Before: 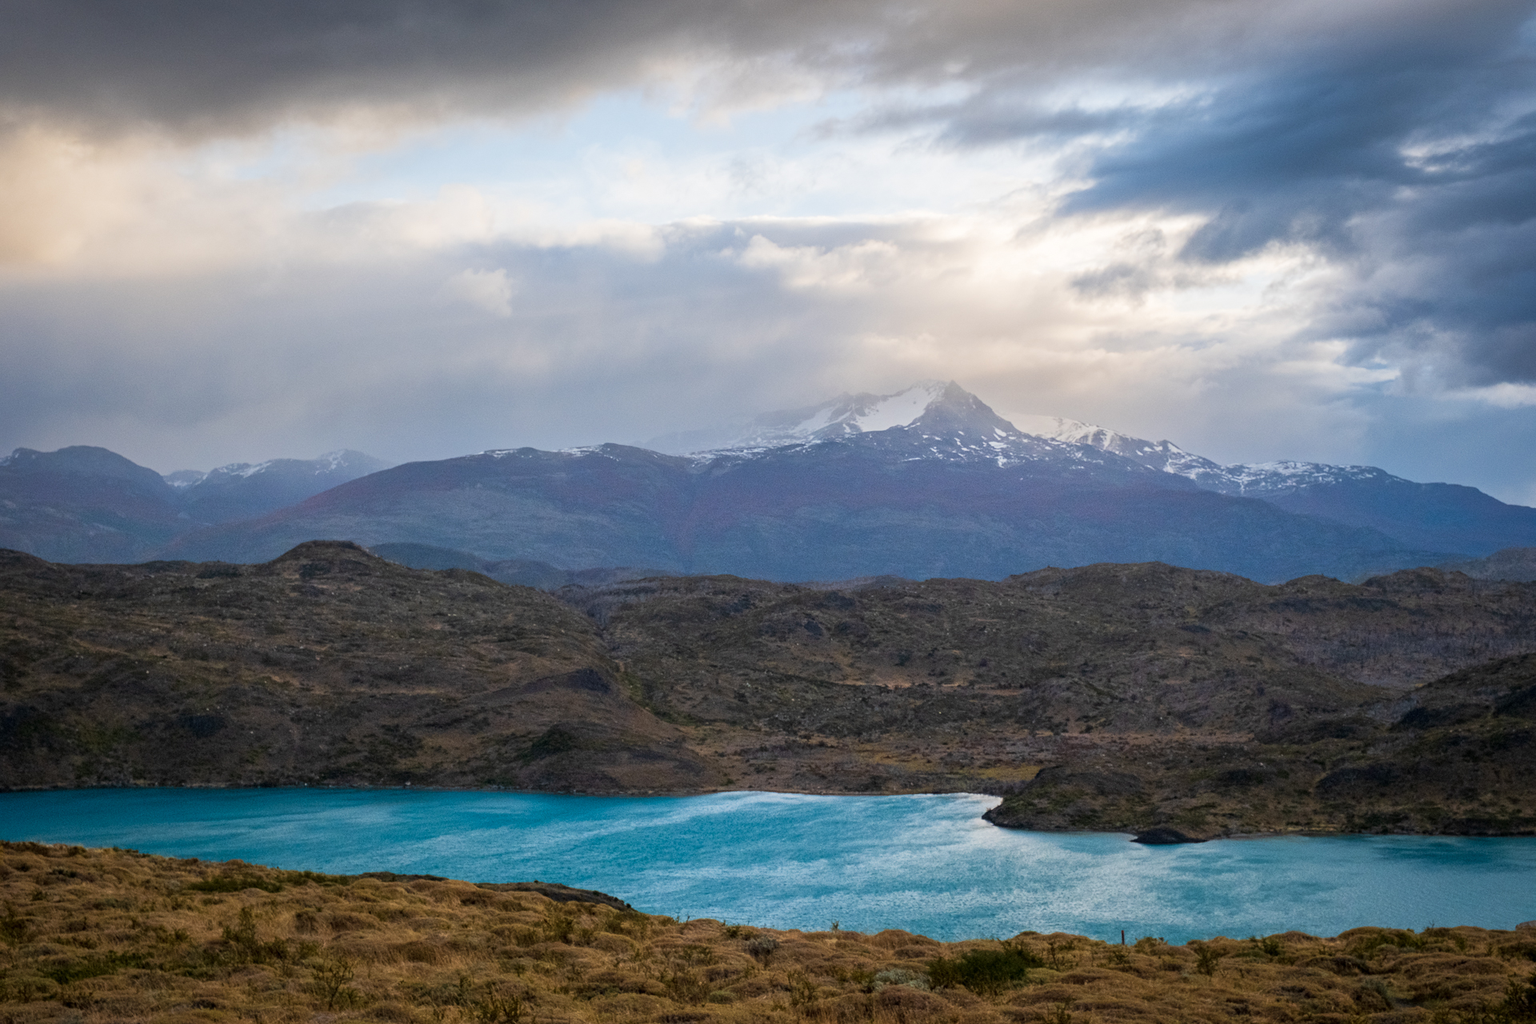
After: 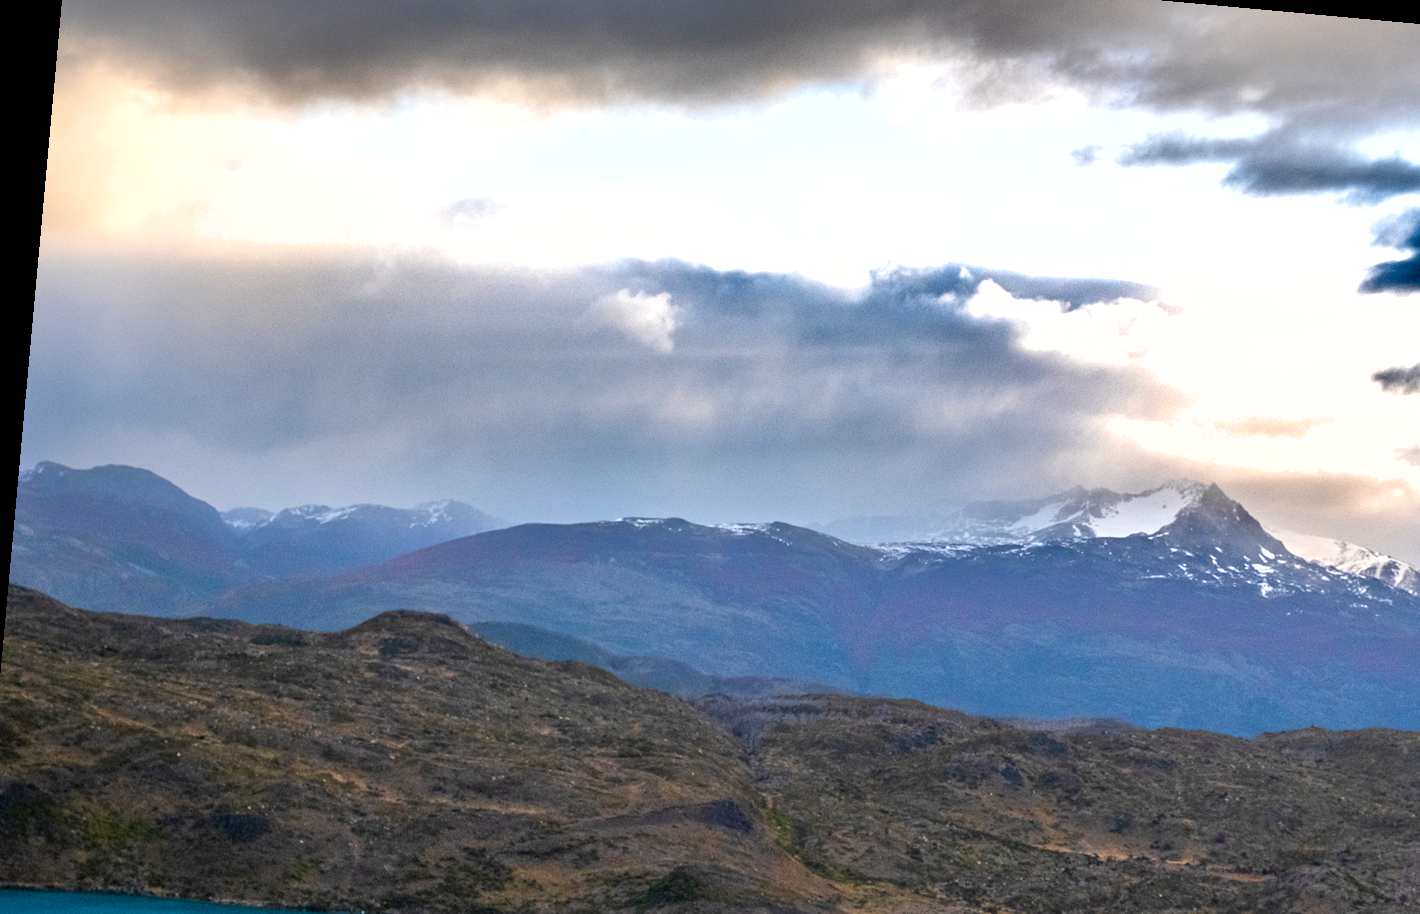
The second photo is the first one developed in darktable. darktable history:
color balance rgb: perceptual saturation grading › global saturation 30.805%, perceptual brilliance grading › global brilliance 17.18%, global vibrance 2.083%
shadows and highlights: radius 107.72, shadows 41.06, highlights -71.82, low approximation 0.01, soften with gaussian
crop and rotate: angle -5.23°, left 2.22%, top 6.833%, right 27.775%, bottom 30.108%
